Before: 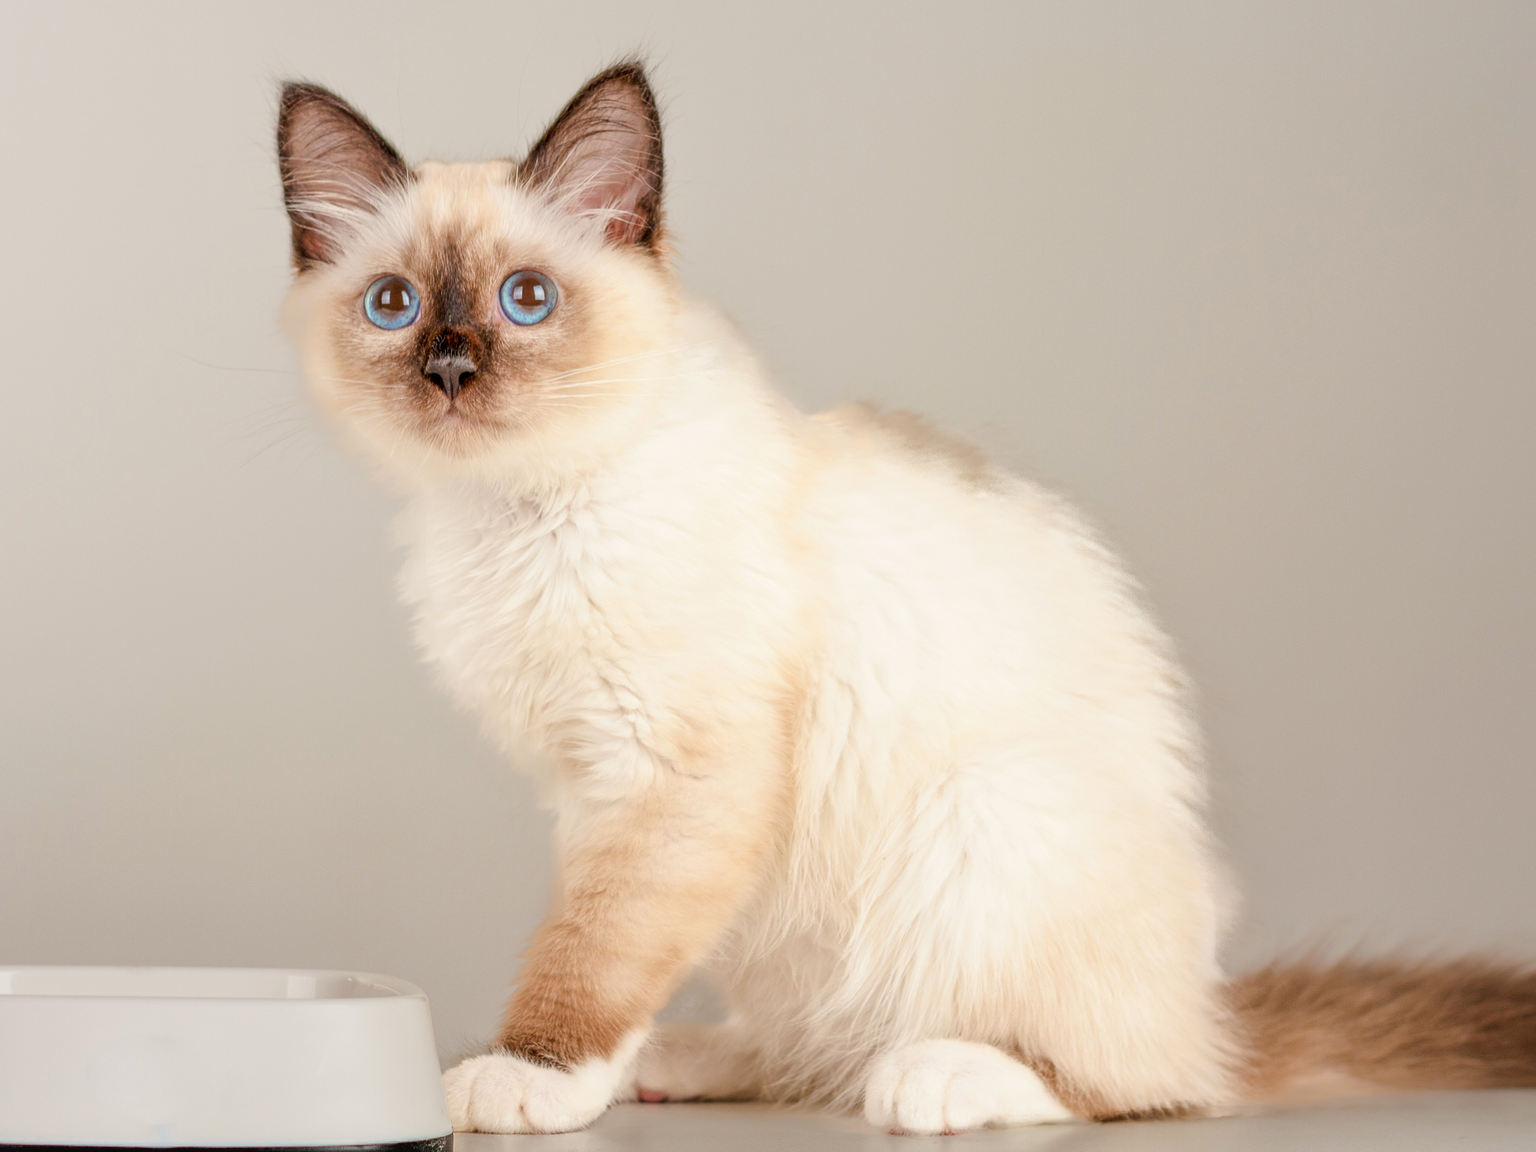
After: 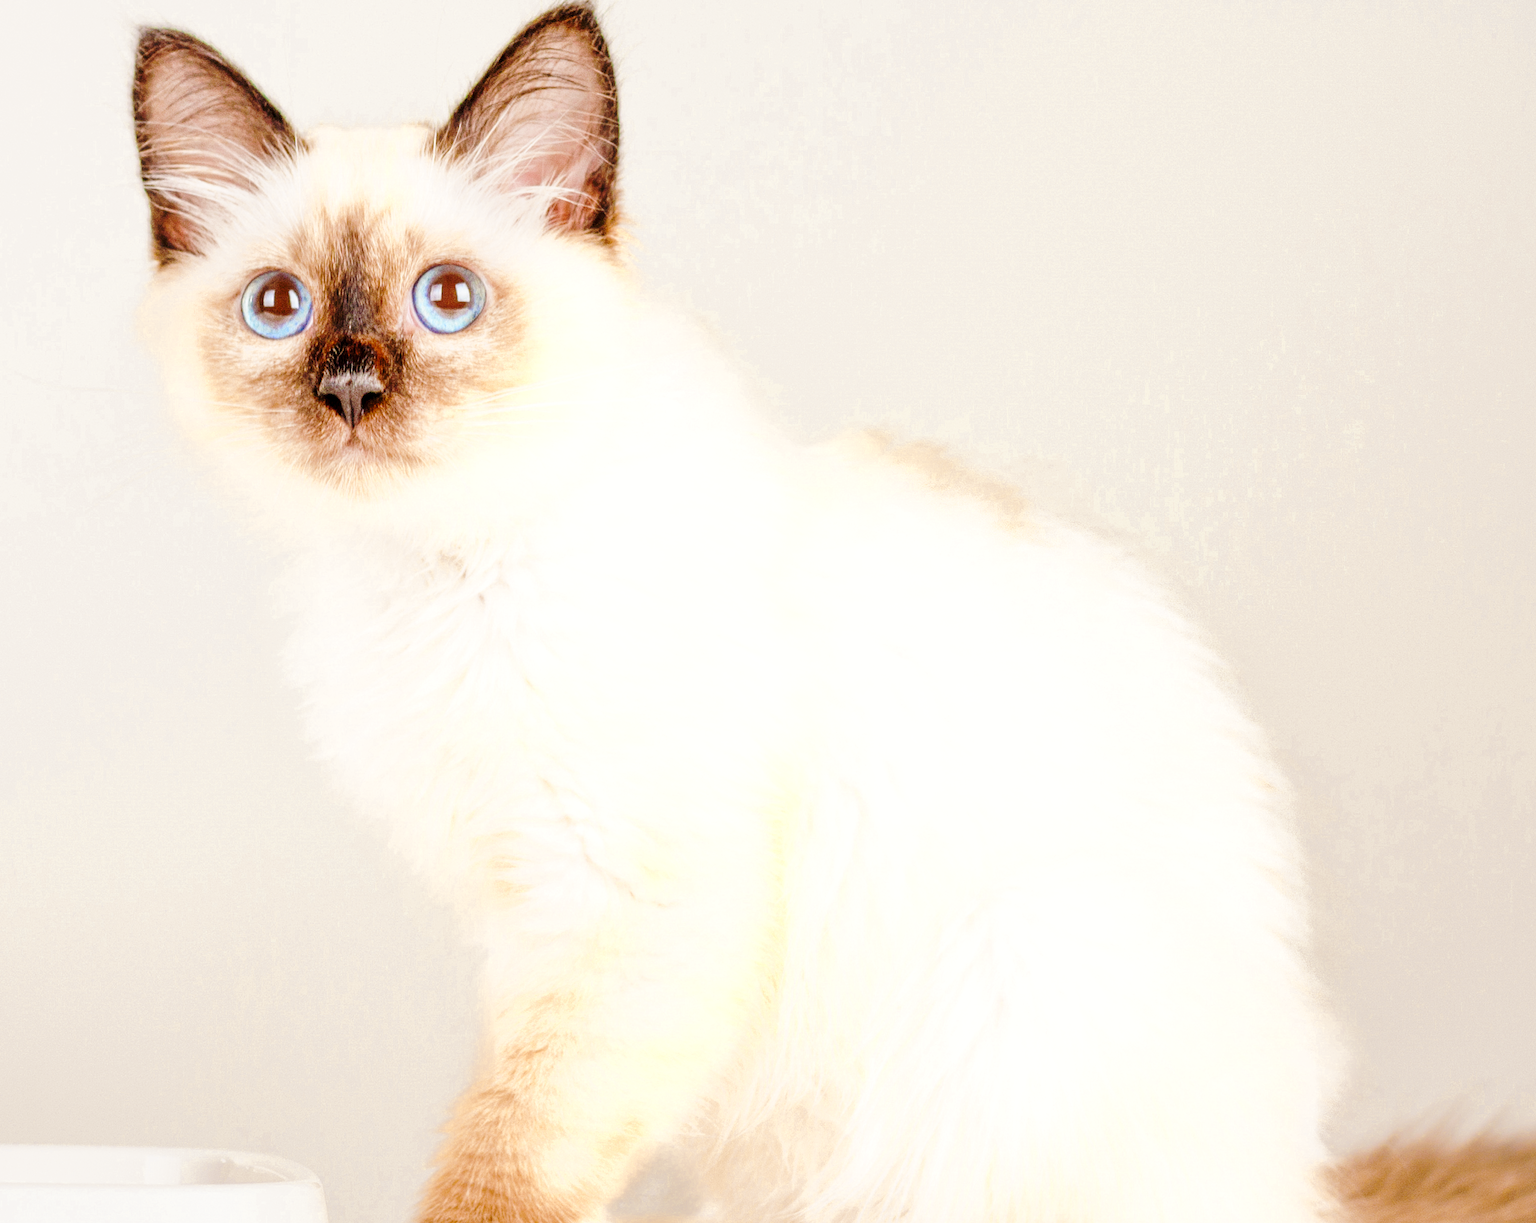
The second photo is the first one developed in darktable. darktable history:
base curve: curves: ch0 [(0, 0) (0.032, 0.037) (0.105, 0.228) (0.435, 0.76) (0.856, 0.983) (1, 1)], preserve colors none
color zones: curves: ch0 [(0, 0.485) (0.178, 0.476) (0.261, 0.623) (0.411, 0.403) (0.708, 0.603) (0.934, 0.412)]; ch1 [(0.003, 0.485) (0.149, 0.496) (0.229, 0.584) (0.326, 0.551) (0.484, 0.262) (0.757, 0.643)]
crop: left 11.288%, top 5.354%, right 9.582%, bottom 10.609%
